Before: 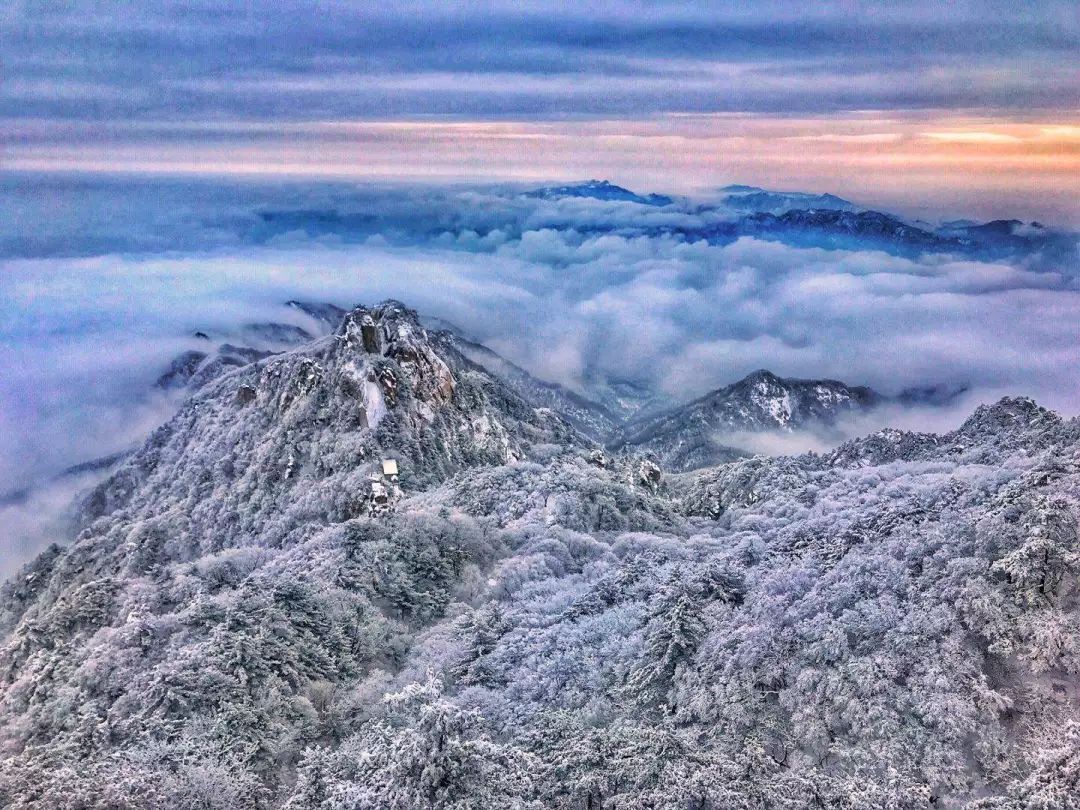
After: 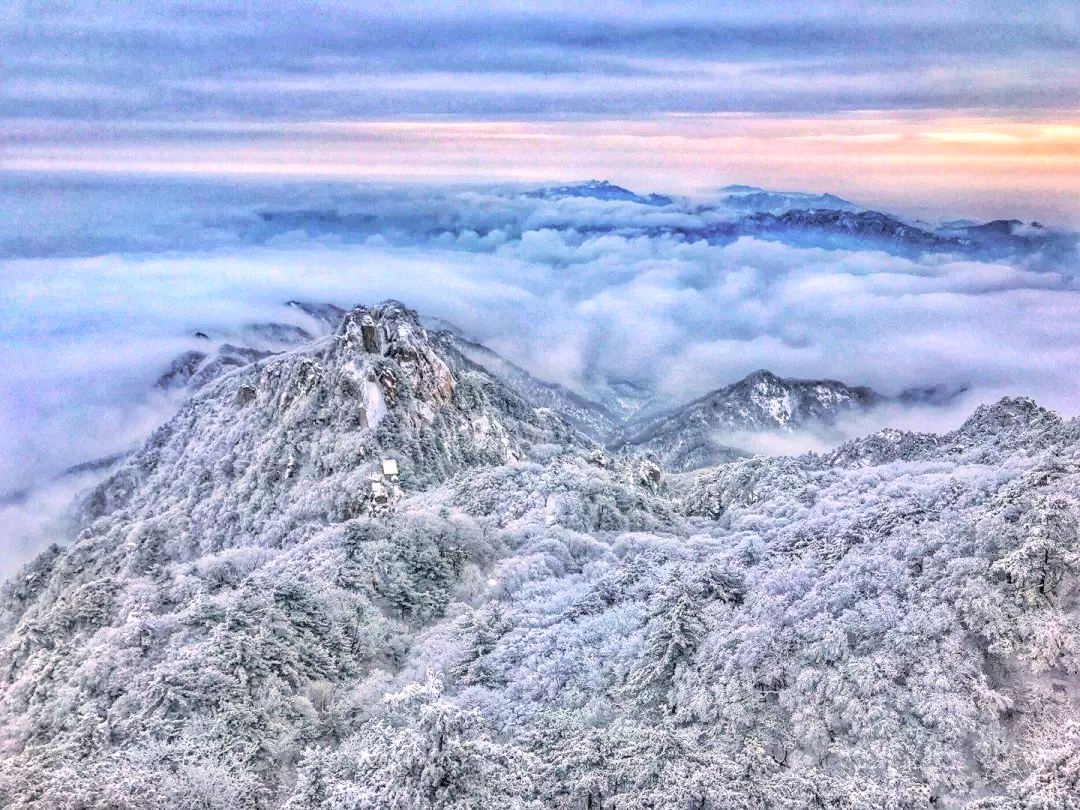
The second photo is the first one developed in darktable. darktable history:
global tonemap: drago (0.7, 100)
contrast brightness saturation: saturation -0.04
local contrast: detail 130%
